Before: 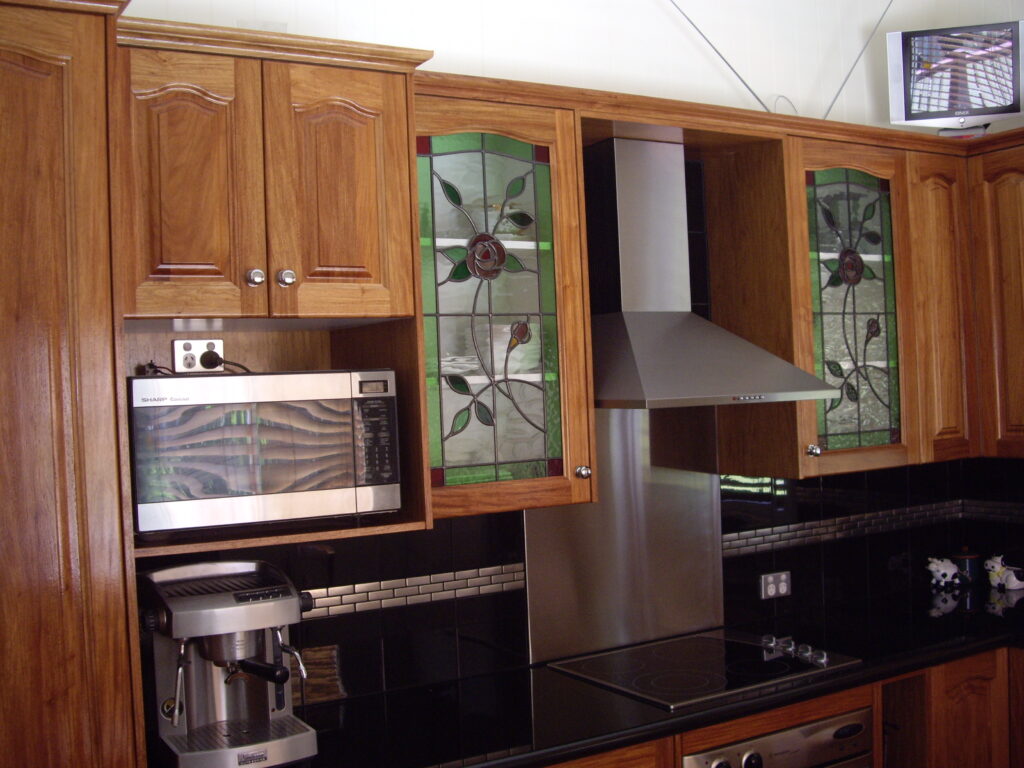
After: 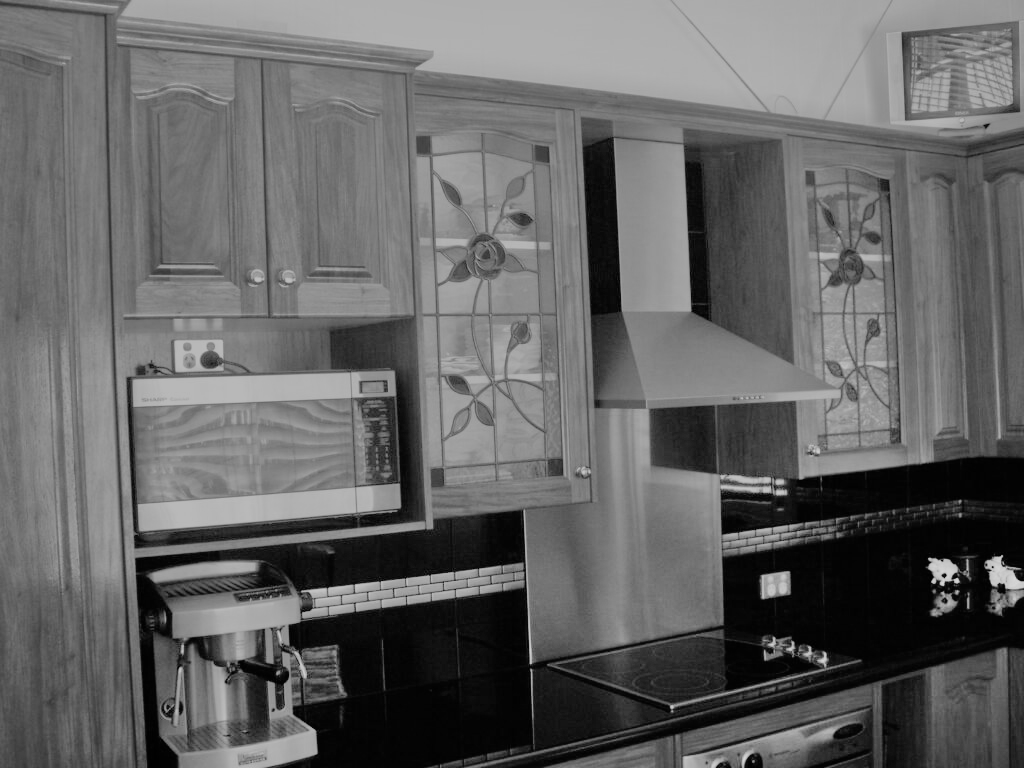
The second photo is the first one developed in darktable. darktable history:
monochrome: on, module defaults
color balance: output saturation 120%
shadows and highlights: highlights color adjustment 0%, low approximation 0.01, soften with gaussian
tone equalizer: -7 EV 0.15 EV, -6 EV 0.6 EV, -5 EV 1.15 EV, -4 EV 1.33 EV, -3 EV 1.15 EV, -2 EV 0.6 EV, -1 EV 0.15 EV, mask exposure compensation -0.5 EV
filmic rgb: white relative exposure 8 EV, threshold 3 EV, hardness 2.44, latitude 10.07%, contrast 0.72, highlights saturation mix 10%, shadows ↔ highlights balance 1.38%, color science v4 (2020), enable highlight reconstruction true
